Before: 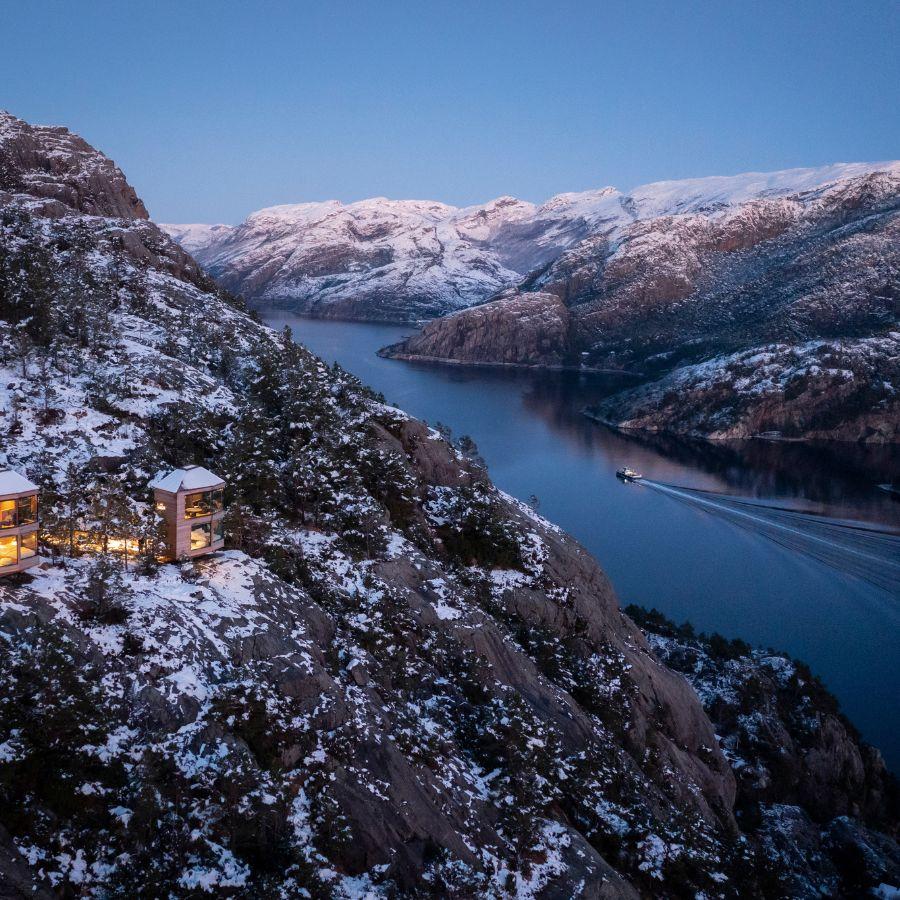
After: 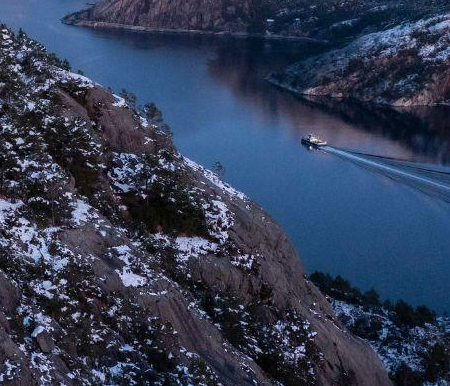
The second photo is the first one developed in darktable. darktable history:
crop: left 35.076%, top 37.106%, right 14.878%, bottom 19.988%
